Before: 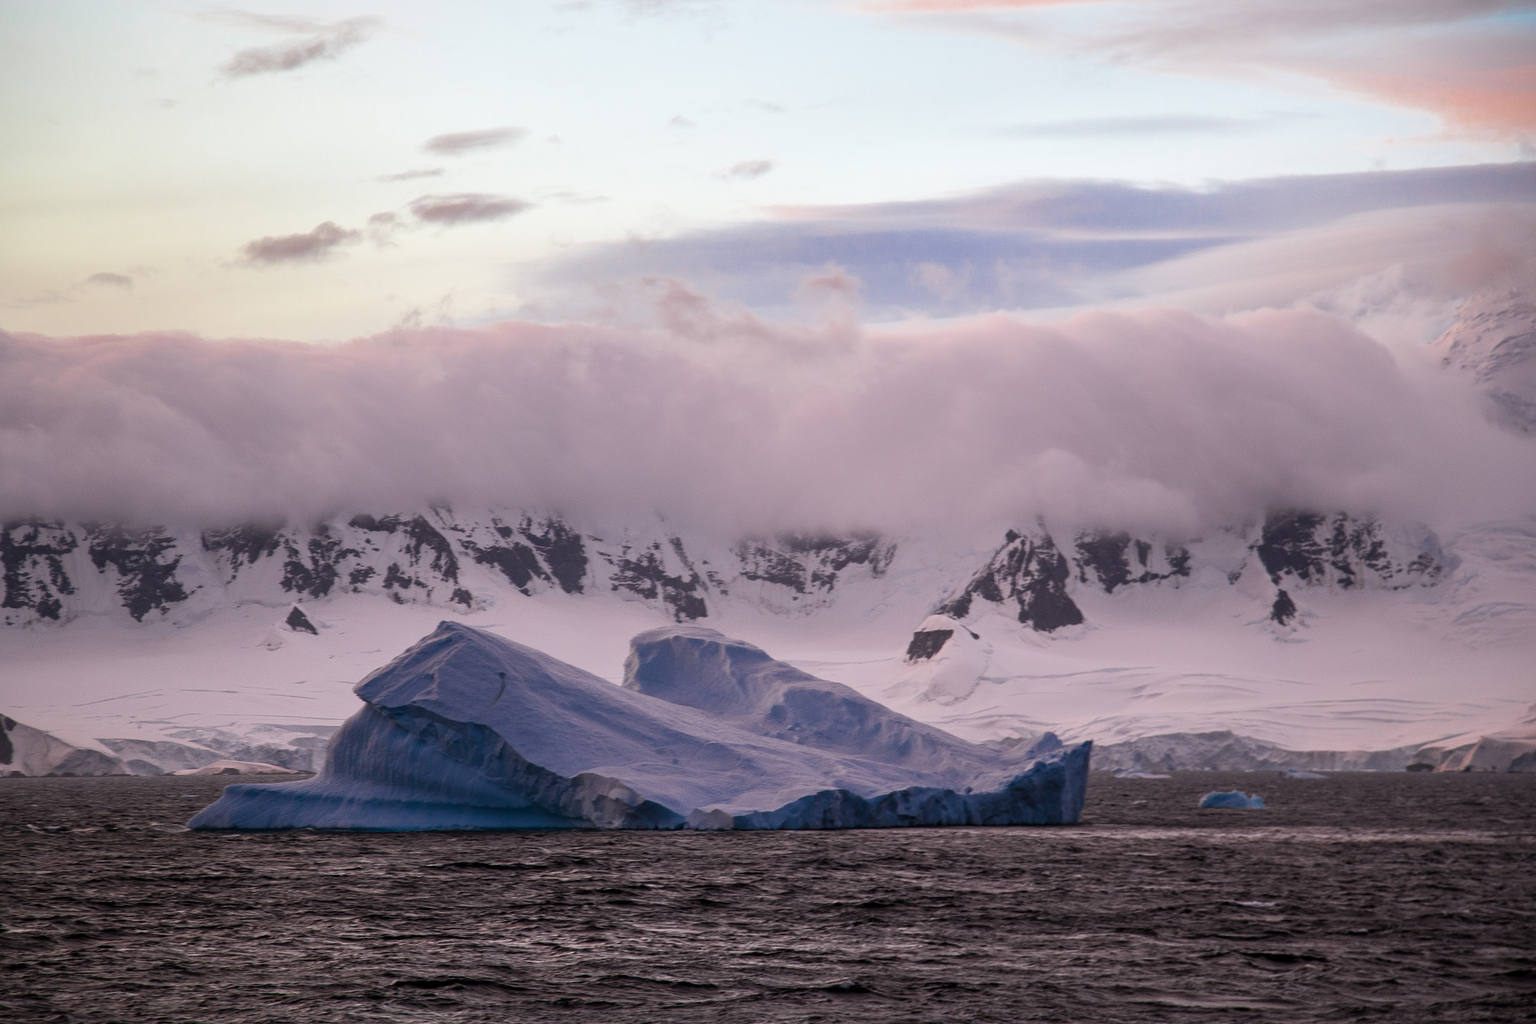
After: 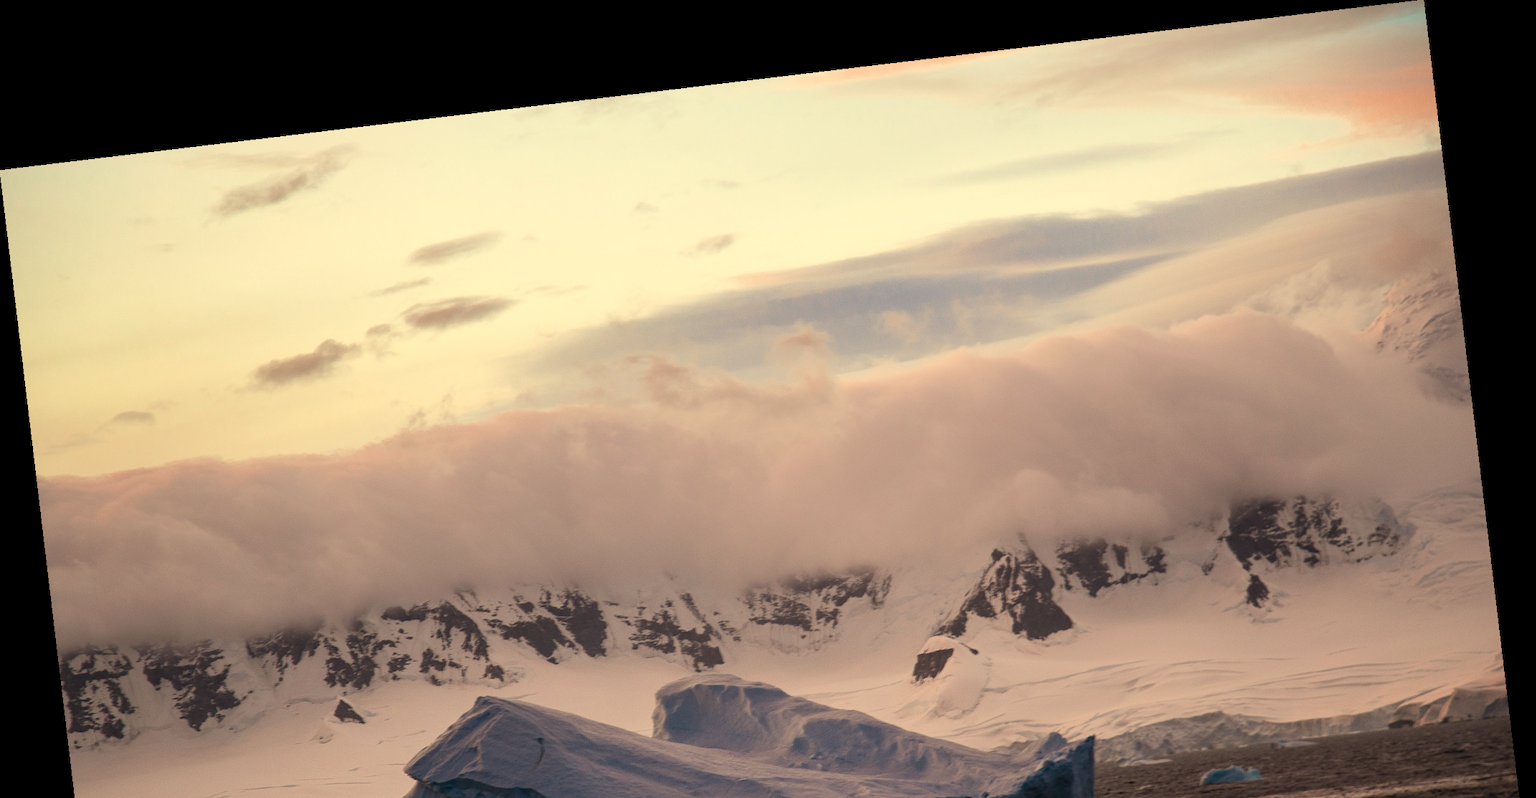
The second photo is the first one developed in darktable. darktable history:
crop: bottom 28.576%
rotate and perspective: rotation -6.83°, automatic cropping off
white balance: red 1.08, blue 0.791
